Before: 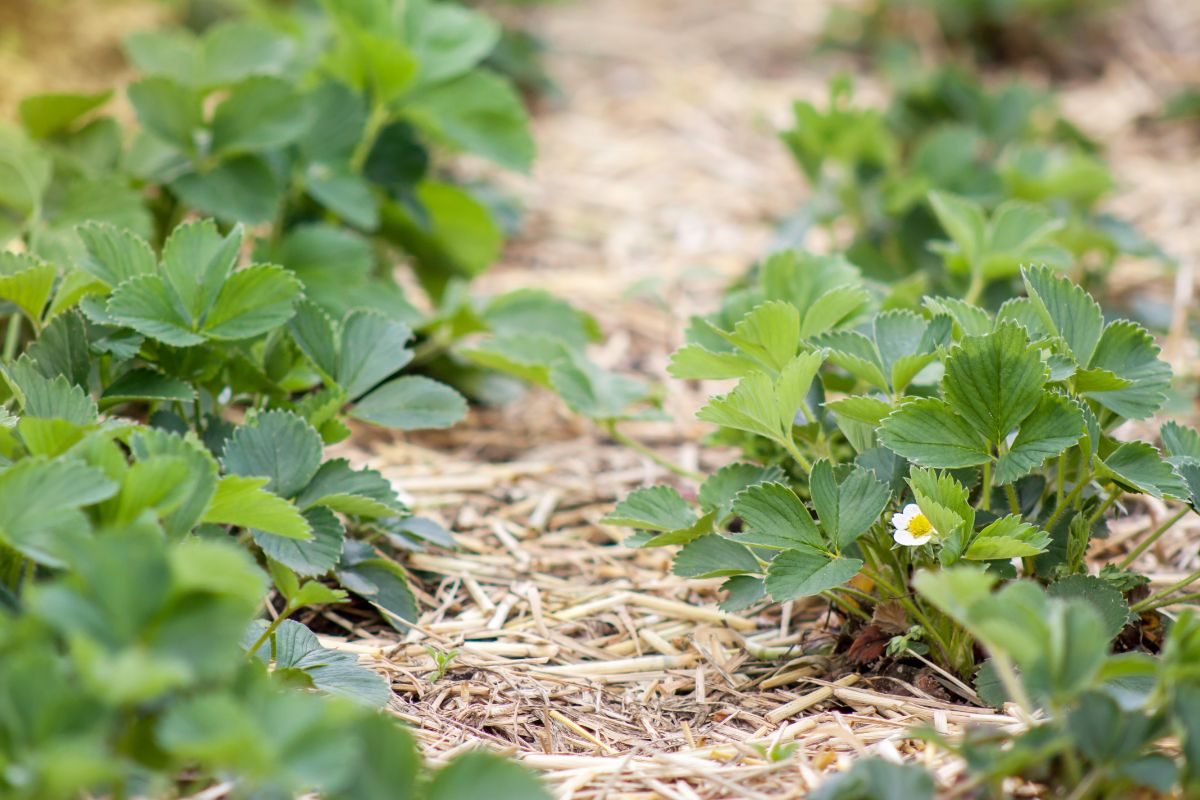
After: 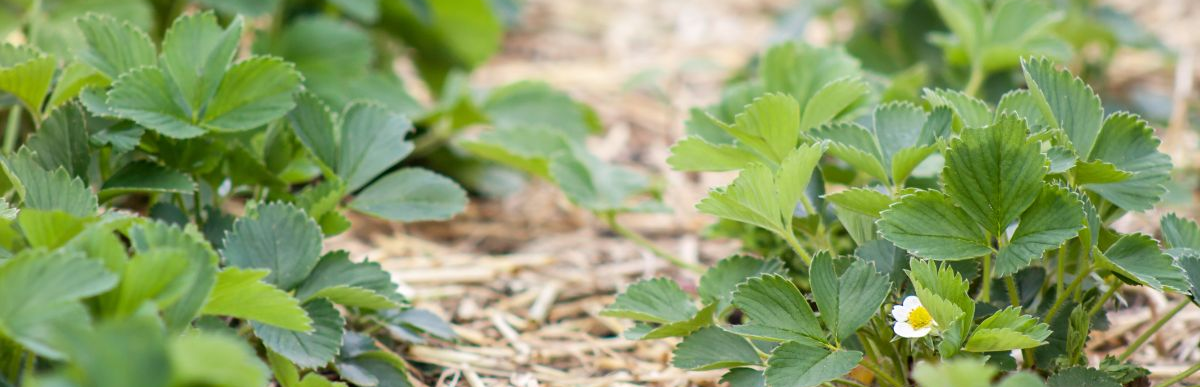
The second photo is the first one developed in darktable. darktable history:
tone equalizer: on, module defaults
crop and rotate: top 26.056%, bottom 25.543%
